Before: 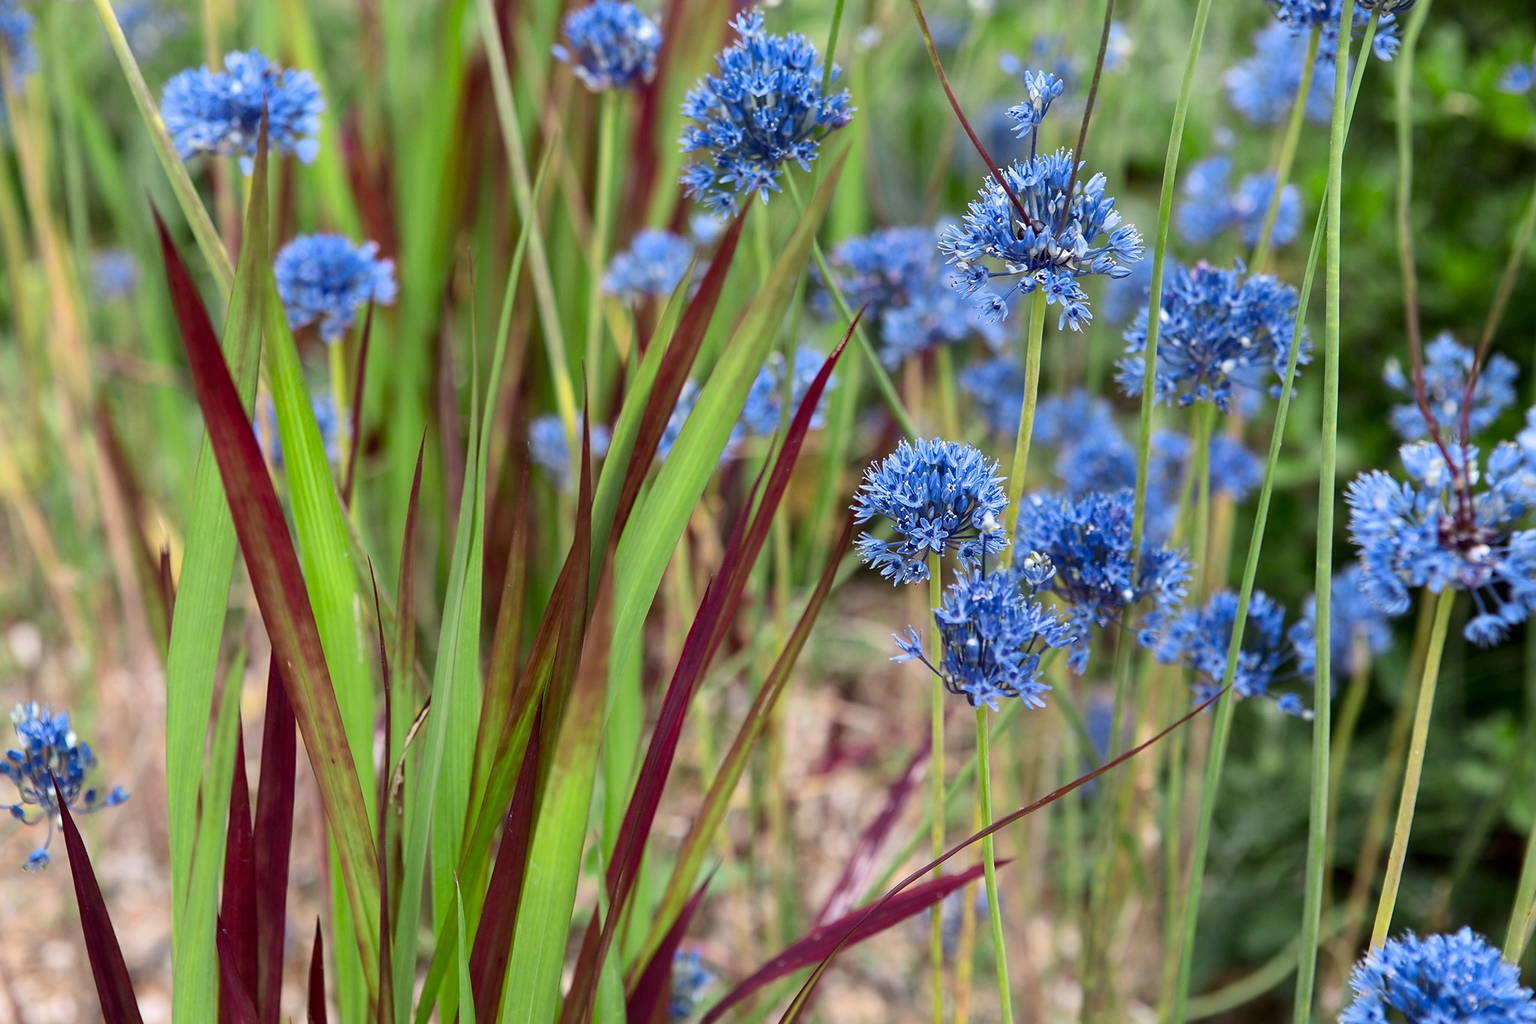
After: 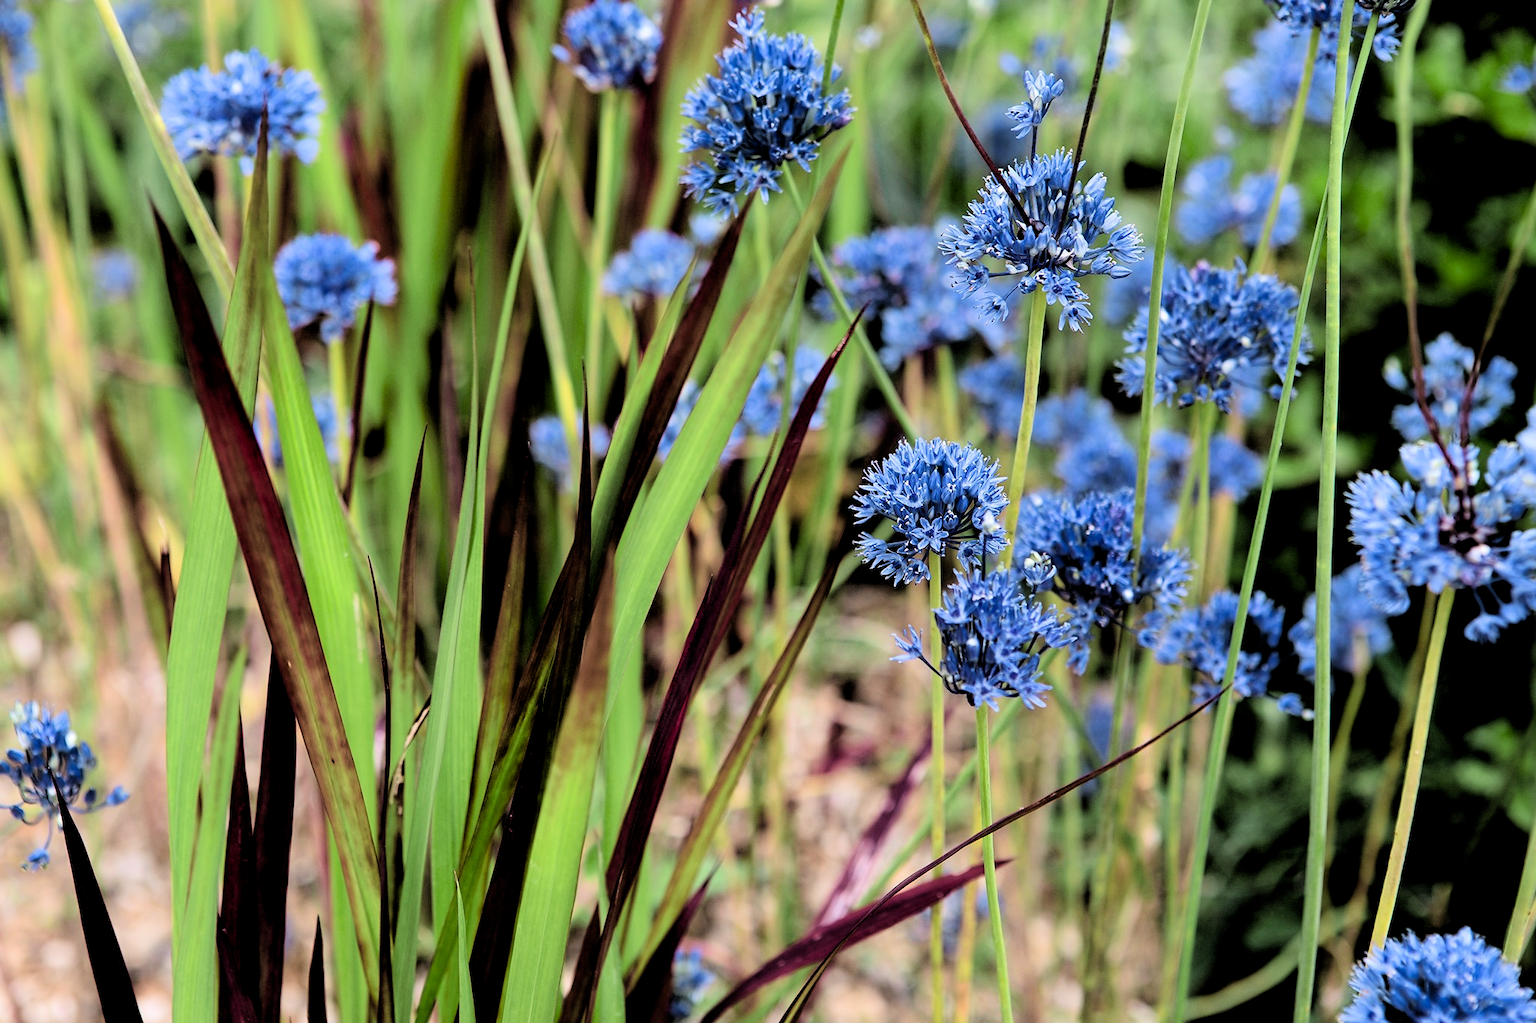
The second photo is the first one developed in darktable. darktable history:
velvia: on, module defaults
filmic rgb: middle gray luminance 13.51%, black relative exposure -1.98 EV, white relative exposure 3.09 EV, target black luminance 0%, hardness 1.81, latitude 58.81%, contrast 1.724, highlights saturation mix 3.76%, shadows ↔ highlights balance -37.18%
